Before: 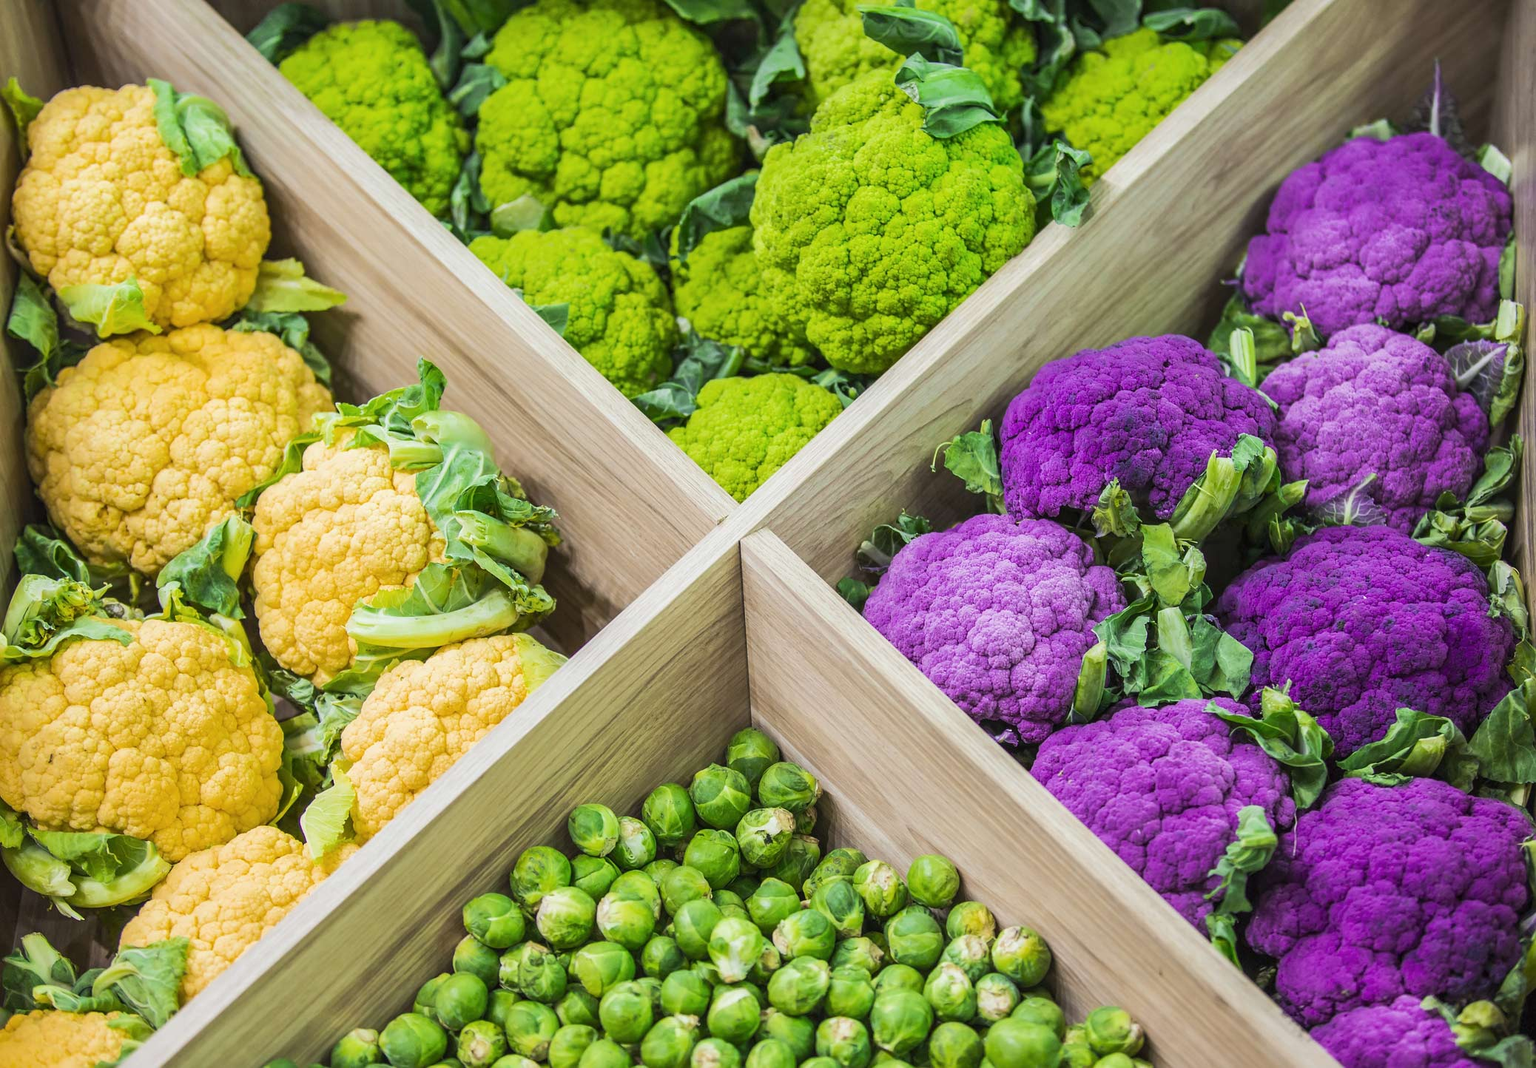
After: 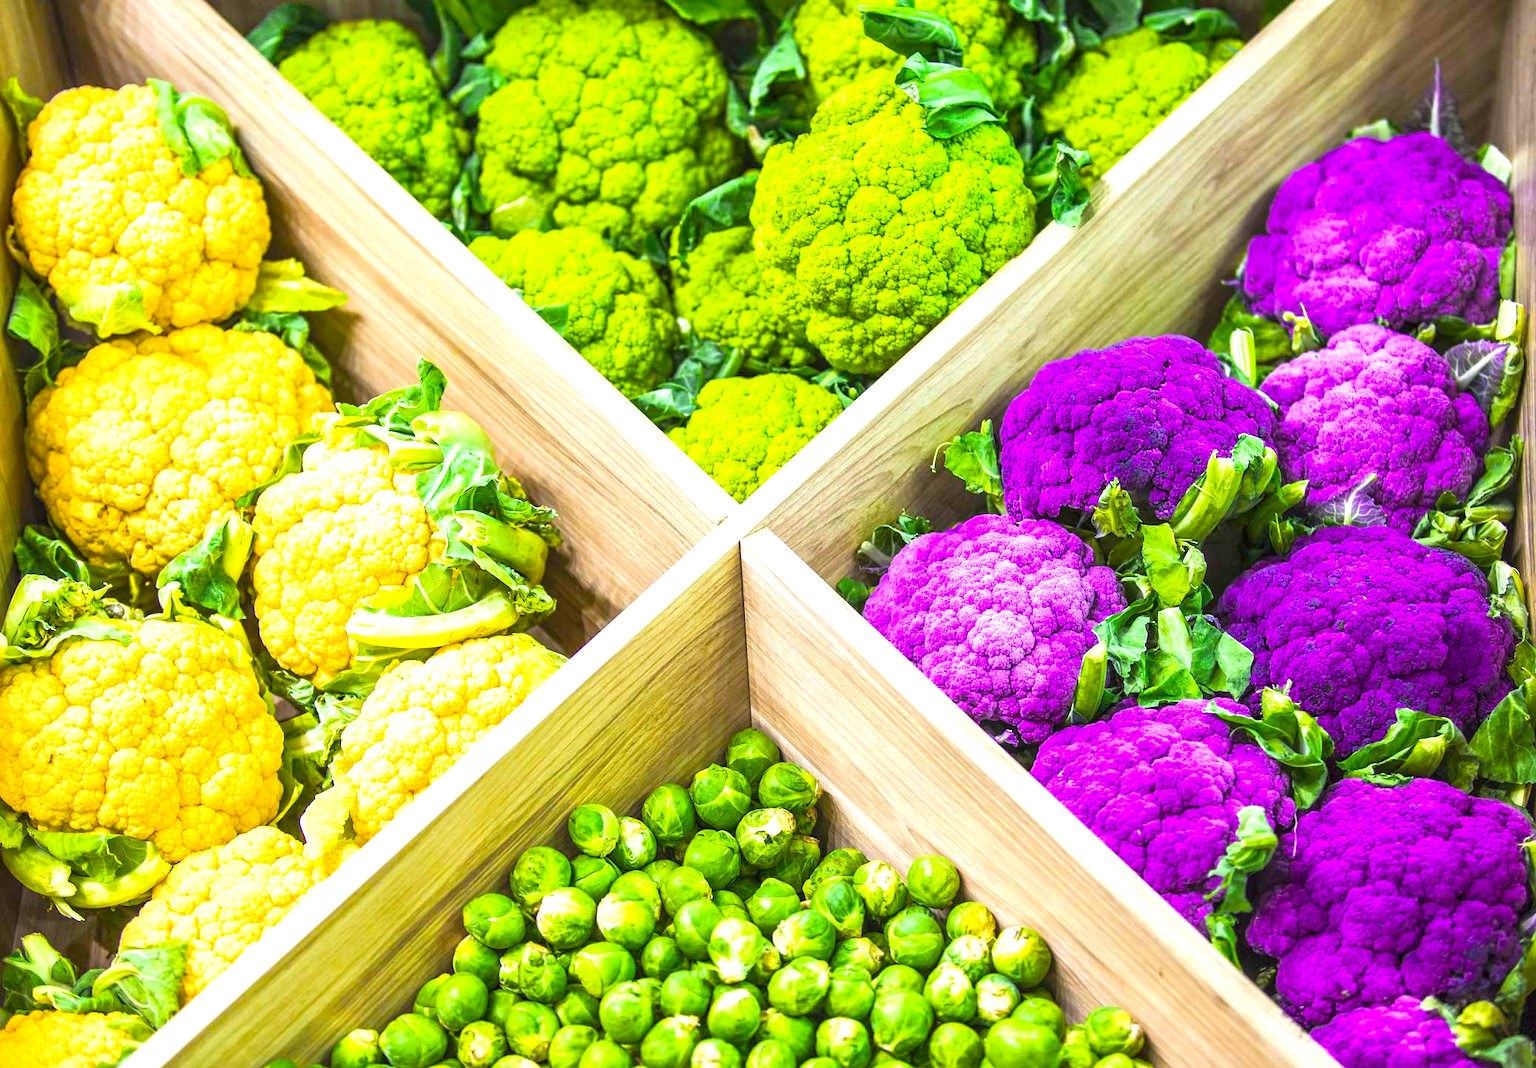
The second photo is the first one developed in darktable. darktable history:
exposure: black level correction 0, exposure 0.896 EV, compensate highlight preservation false
color balance rgb: shadows fall-off 298.716%, white fulcrum 1.99 EV, highlights fall-off 299.266%, perceptual saturation grading › global saturation 20%, perceptual saturation grading › highlights -25.794%, perceptual saturation grading › shadows 49.424%, mask middle-gray fulcrum 99.593%, contrast gray fulcrum 38.266%
local contrast: highlights 106%, shadows 98%, detail 120%, midtone range 0.2
